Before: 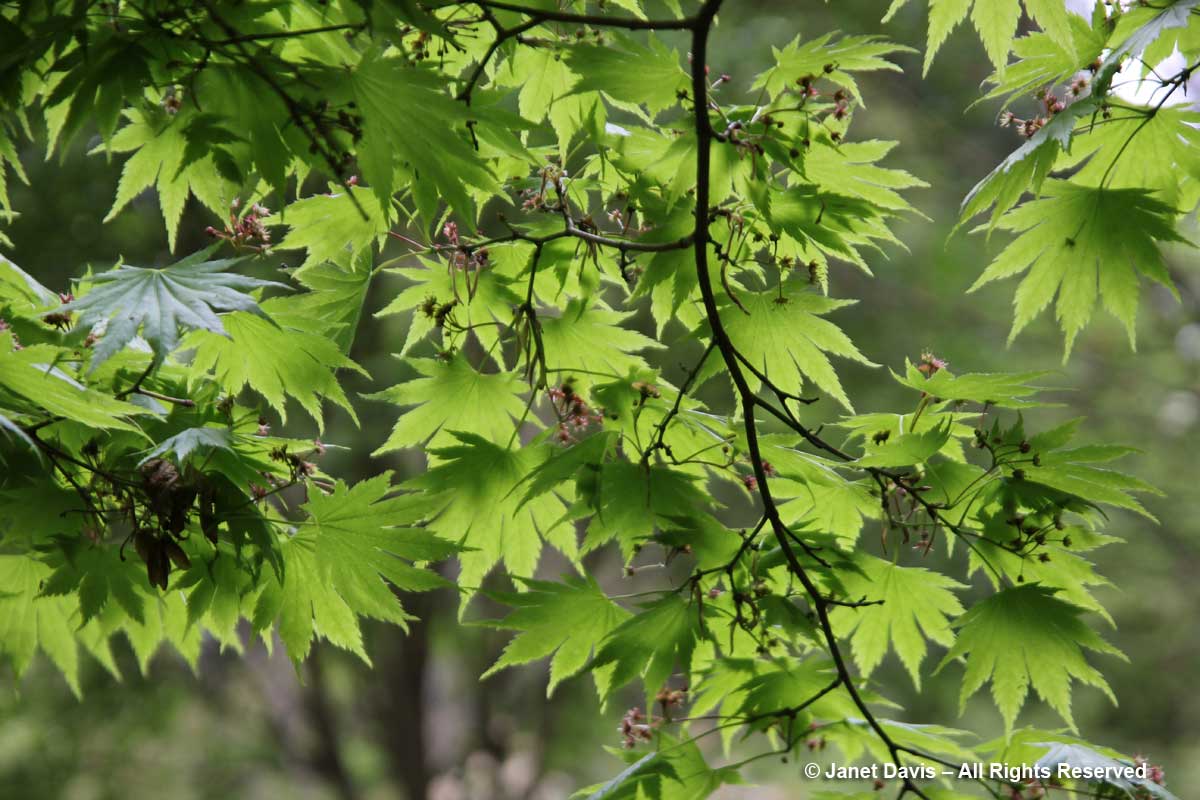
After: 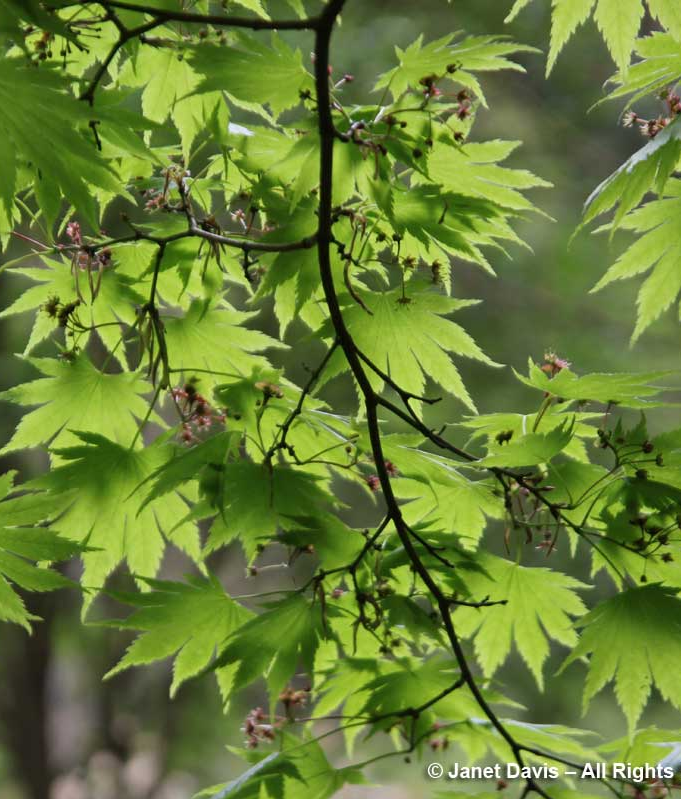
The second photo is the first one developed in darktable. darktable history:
crop: left 31.424%, top 0.021%, right 11.768%
